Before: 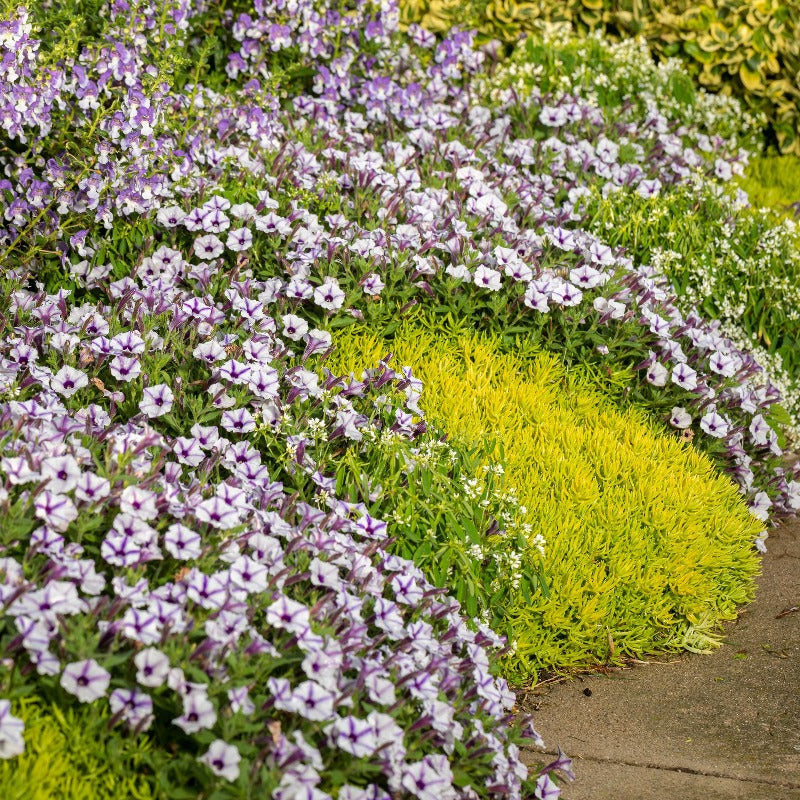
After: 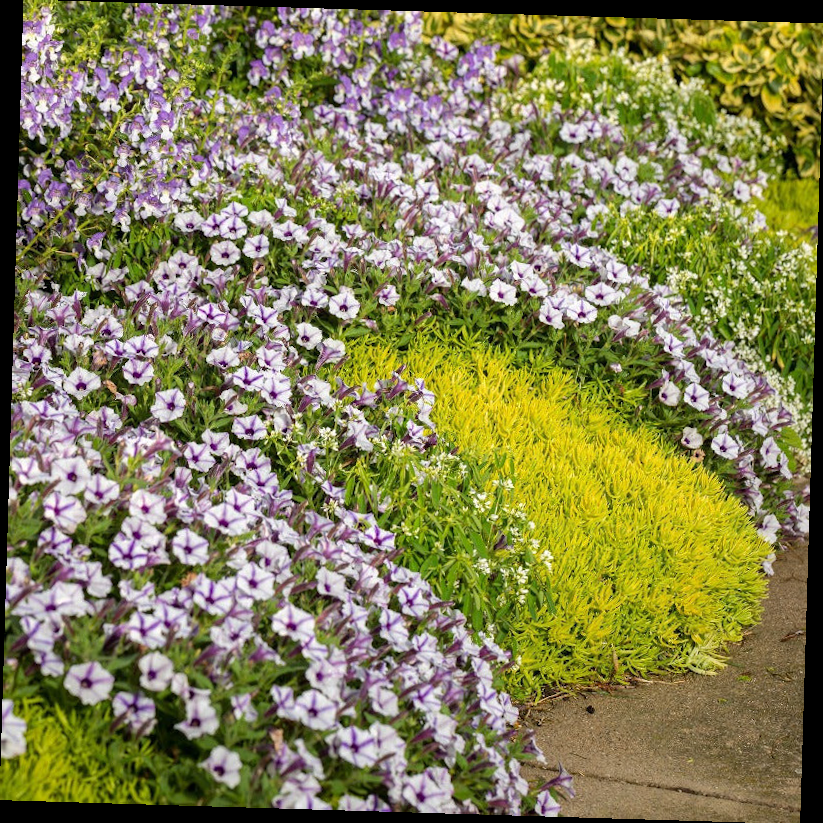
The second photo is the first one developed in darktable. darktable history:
tone equalizer: on, module defaults
rotate and perspective: rotation 1.72°, automatic cropping off
